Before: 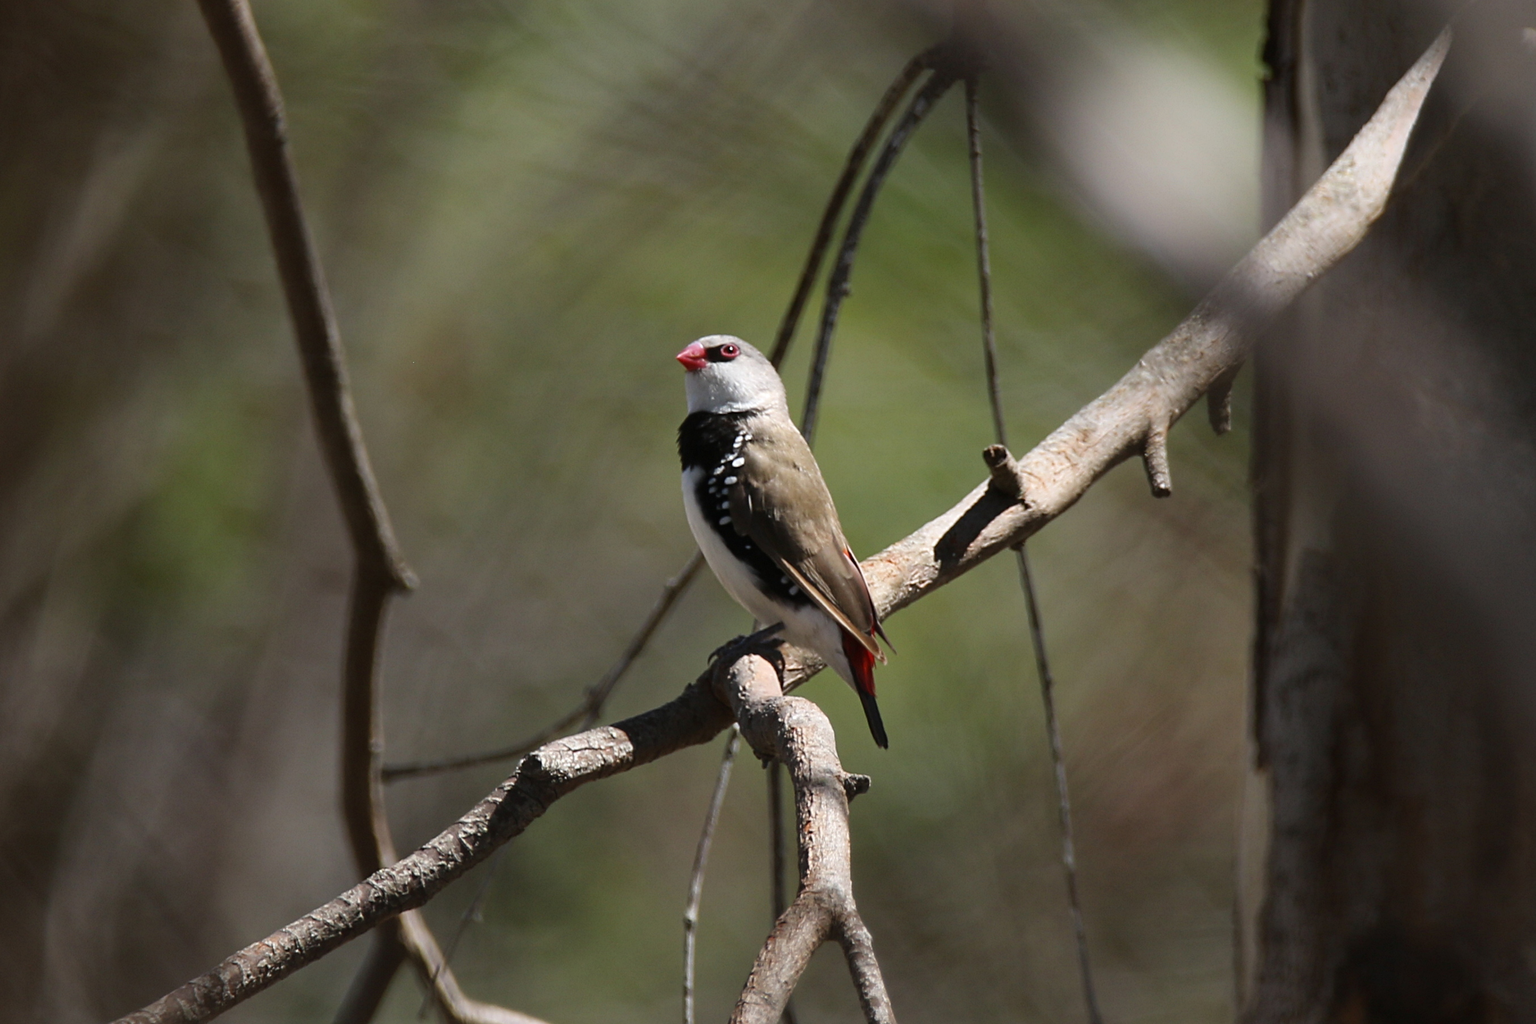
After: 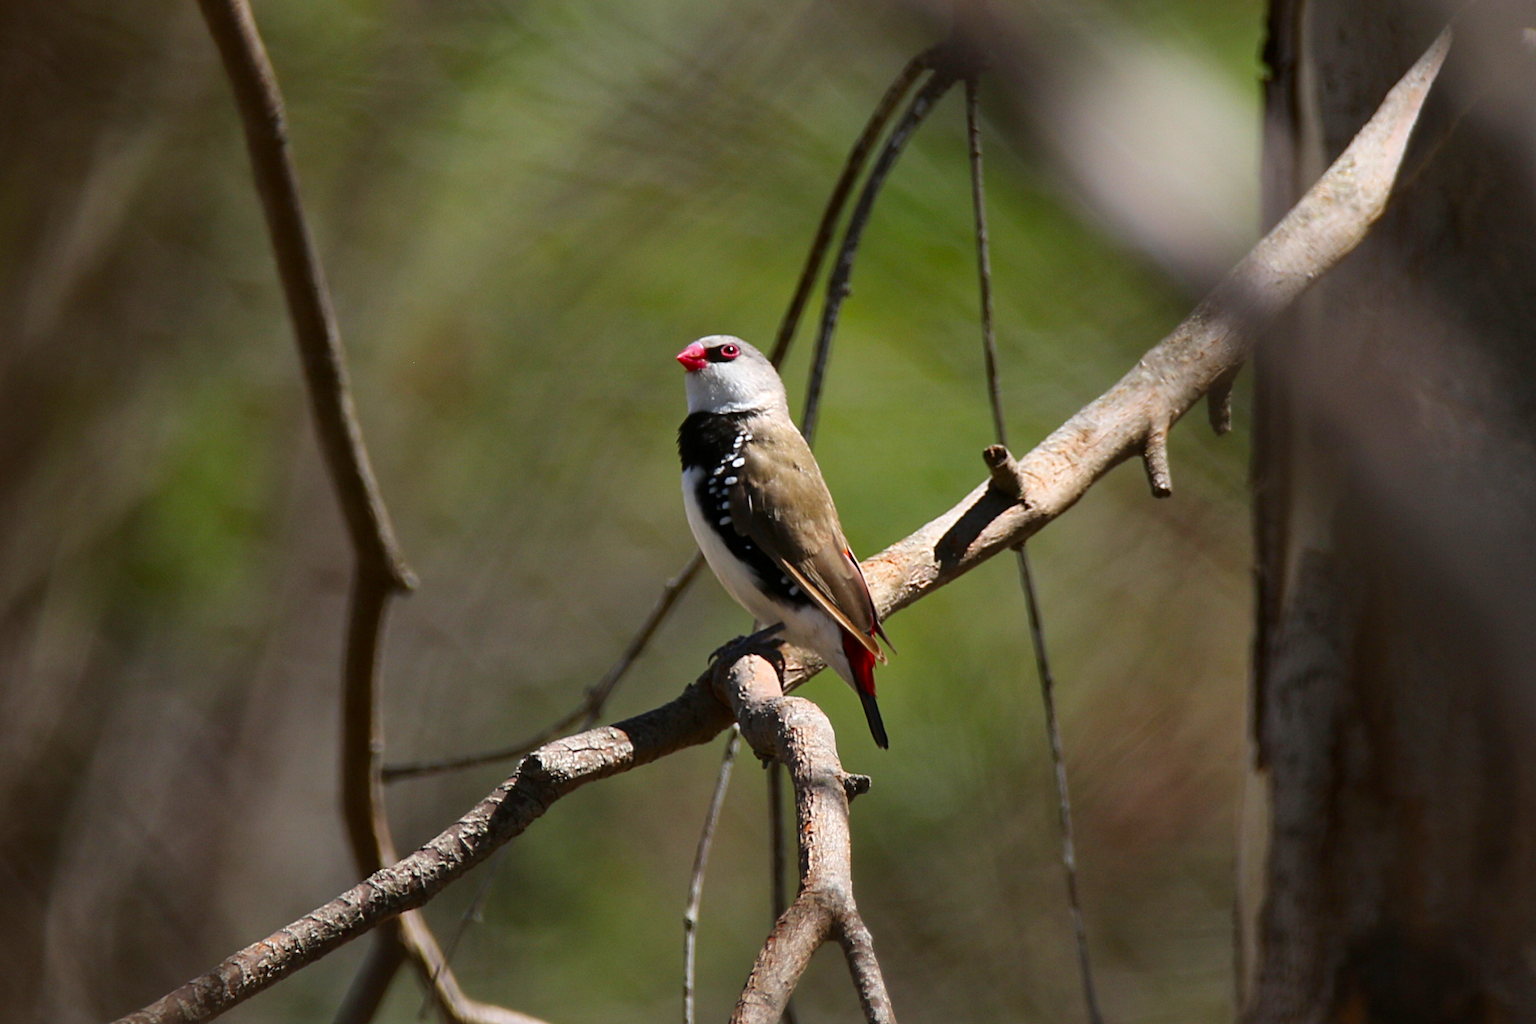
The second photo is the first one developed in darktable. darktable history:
contrast brightness saturation: saturation 0.494
local contrast: mode bilateral grid, contrast 20, coarseness 51, detail 119%, midtone range 0.2
